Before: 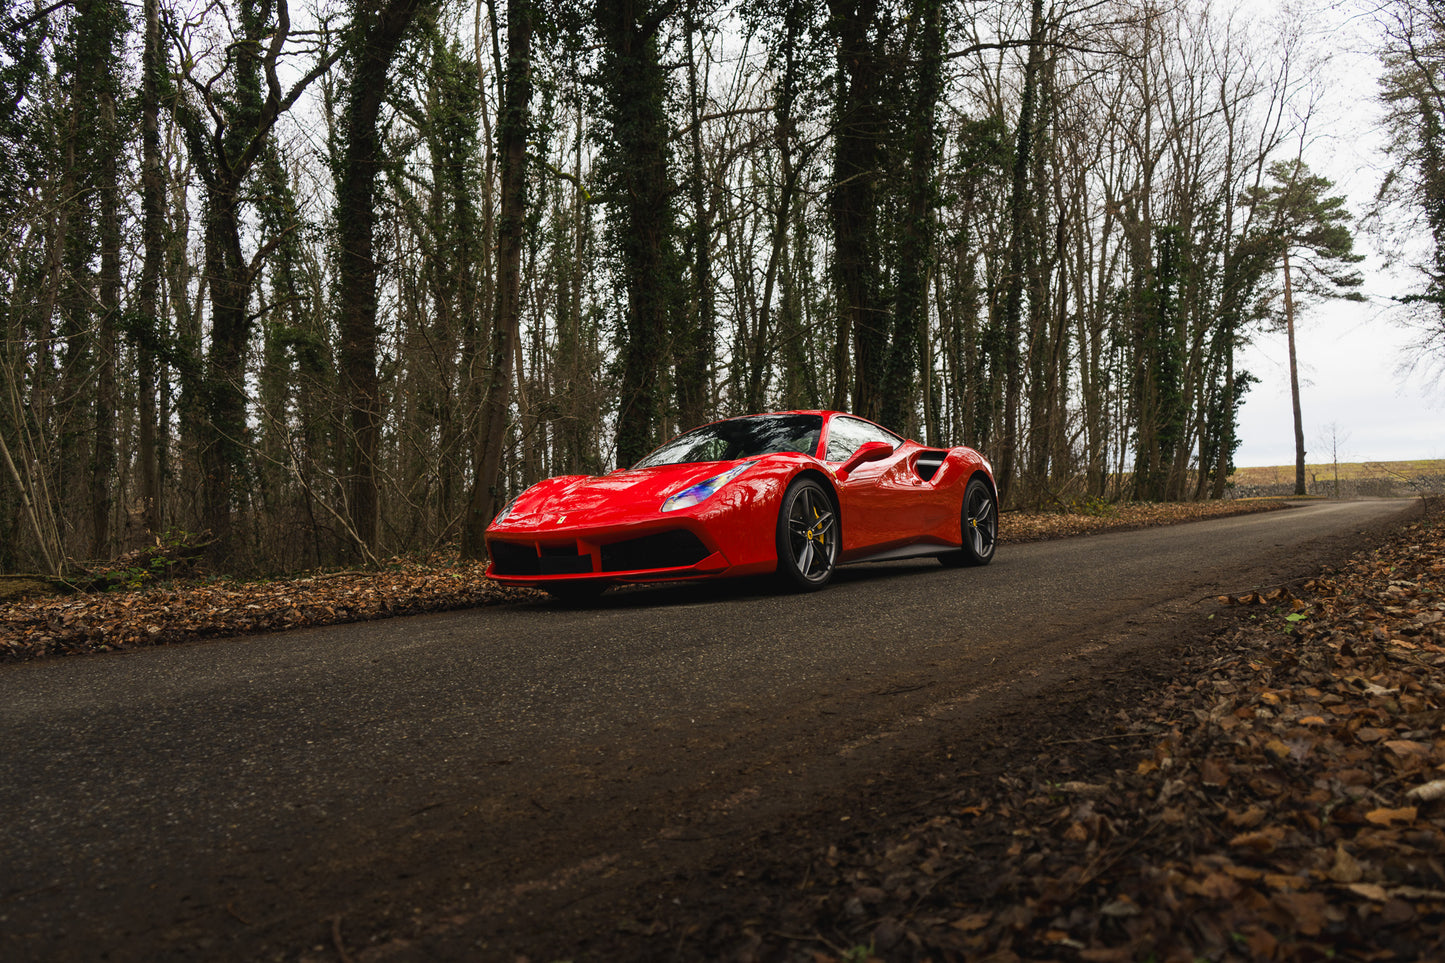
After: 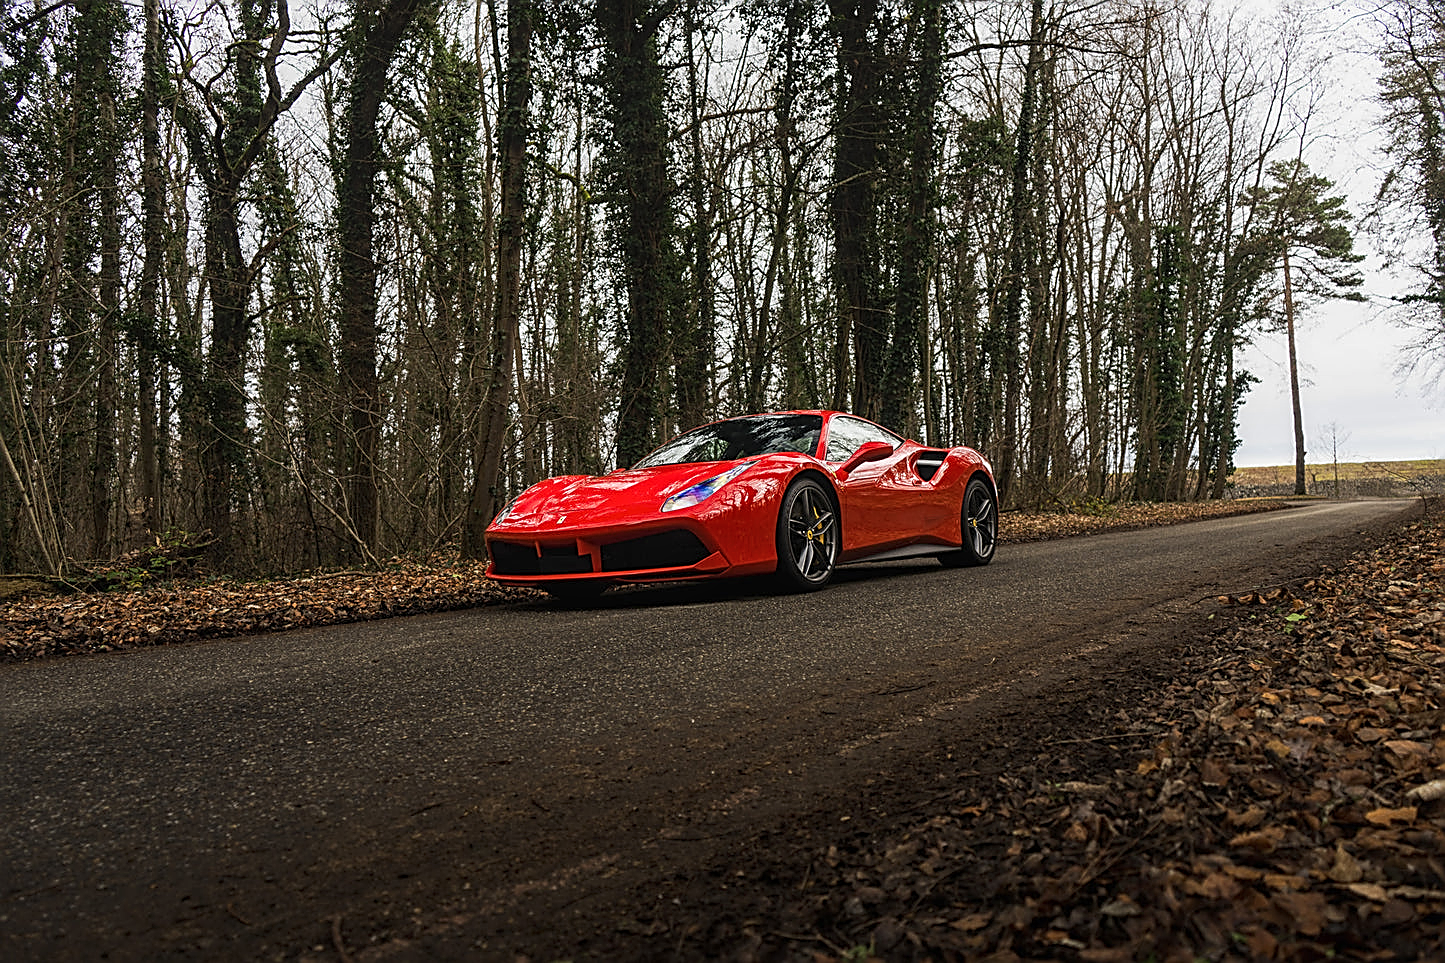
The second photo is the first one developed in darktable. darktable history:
local contrast: on, module defaults
sharpen: amount 0.994
